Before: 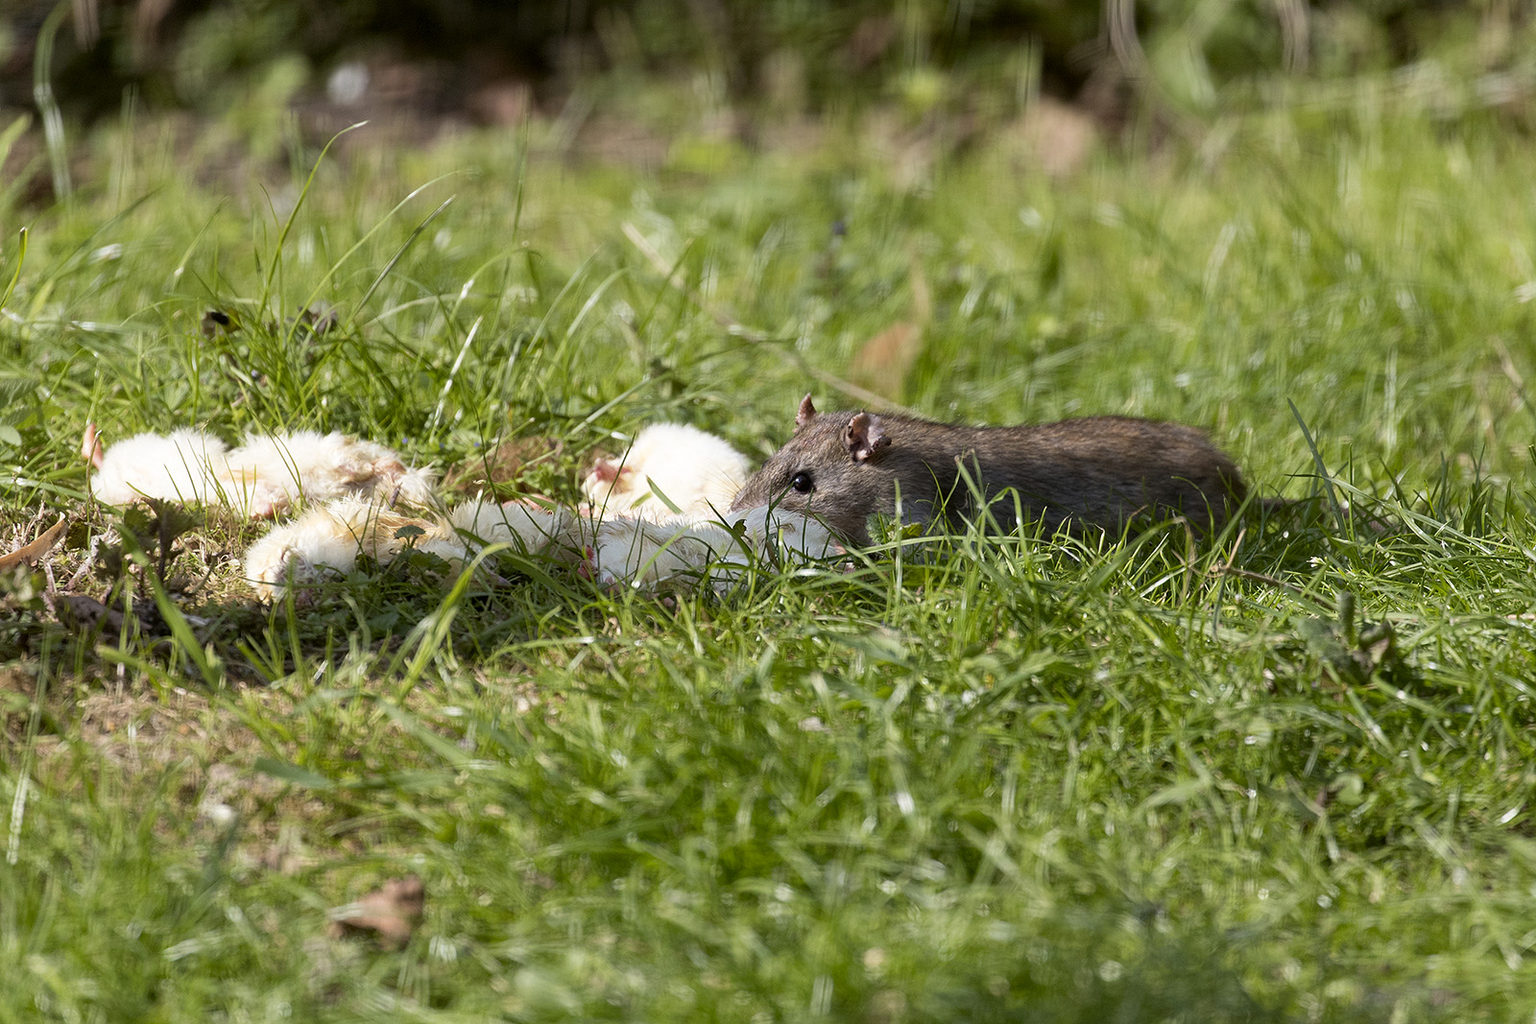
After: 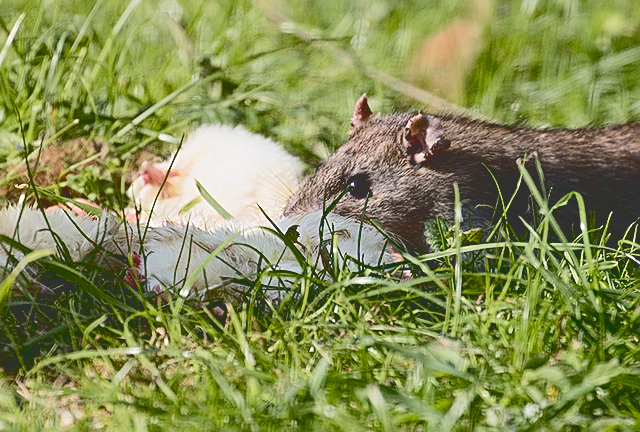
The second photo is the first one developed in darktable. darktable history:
sharpen: on, module defaults
color calibration: gray › normalize channels true, illuminant custom, x 0.345, y 0.359, temperature 5031.67 K, gamut compression 0.014
contrast brightness saturation: contrast -0.101, saturation -0.1
crop: left 29.905%, top 29.652%, right 30.063%, bottom 29.797%
exposure: black level correction 0.009, exposure 0.015 EV, compensate exposure bias true, compensate highlight preservation false
tone curve: curves: ch0 [(0, 0) (0.003, 0.195) (0.011, 0.196) (0.025, 0.196) (0.044, 0.196) (0.069, 0.196) (0.1, 0.196) (0.136, 0.197) (0.177, 0.207) (0.224, 0.224) (0.277, 0.268) (0.335, 0.336) (0.399, 0.424) (0.468, 0.533) (0.543, 0.632) (0.623, 0.715) (0.709, 0.789) (0.801, 0.85) (0.898, 0.906) (1, 1)], color space Lab, independent channels, preserve colors none
